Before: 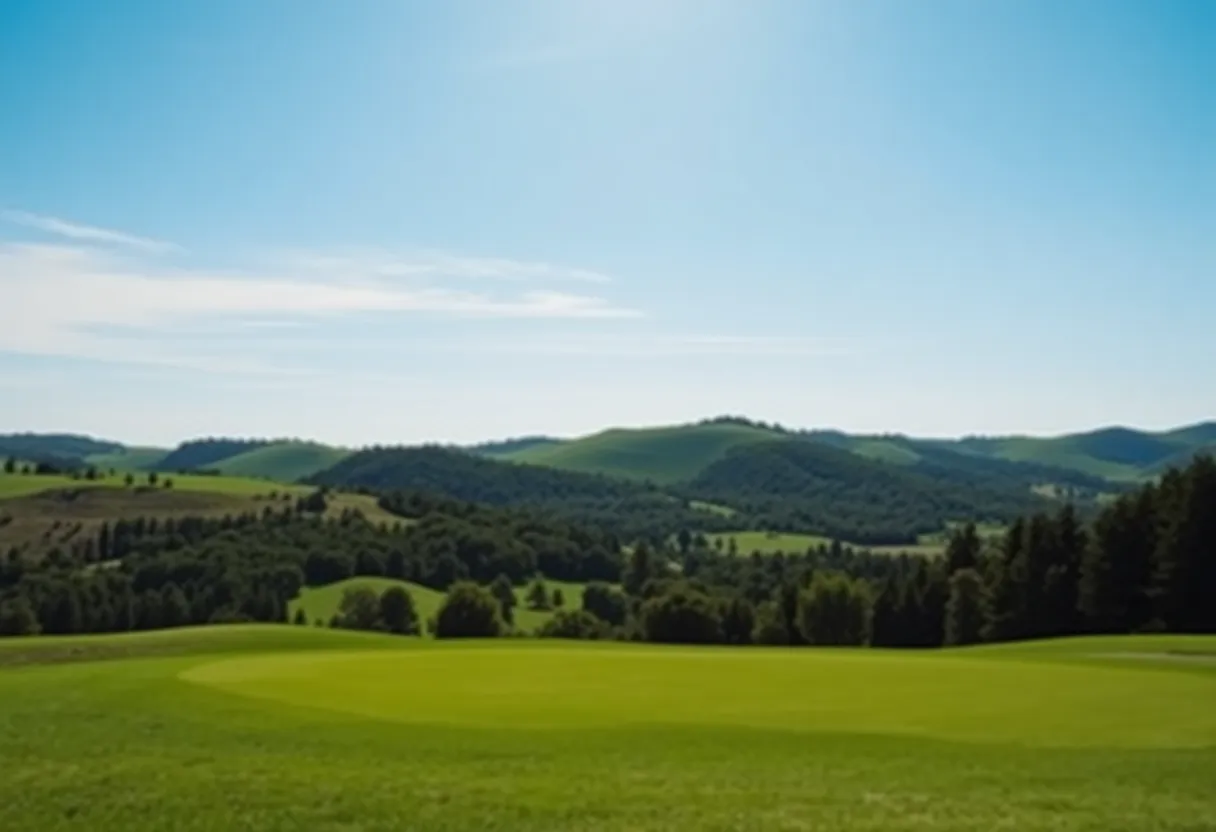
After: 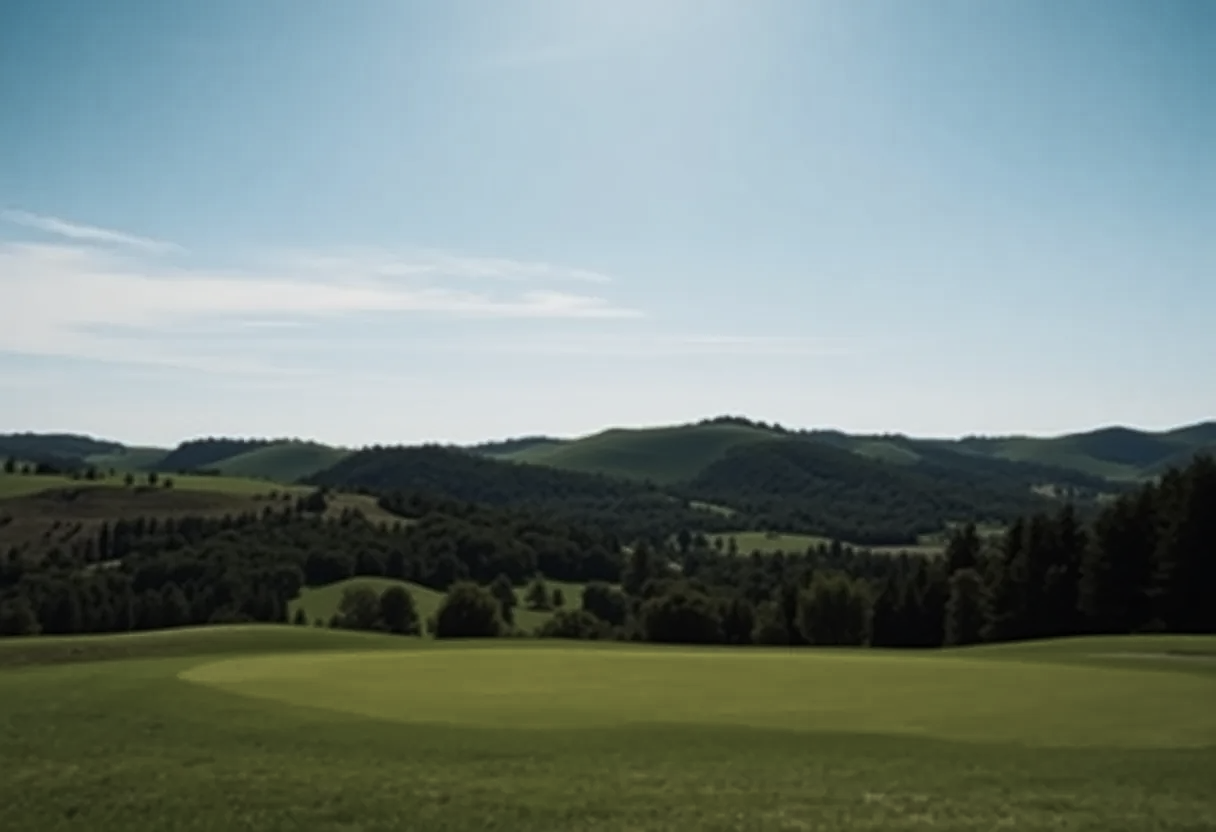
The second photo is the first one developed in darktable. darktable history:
sharpen: on, module defaults
color balance rgb: linear chroma grading › global chroma 15.394%, perceptual saturation grading › global saturation -3.191%, perceptual brilliance grading › highlights 3.617%, perceptual brilliance grading › mid-tones -19.069%, perceptual brilliance grading › shadows -41.636%, contrast -10.6%
contrast brightness saturation: contrast 0.101, saturation -0.373
color correction: highlights b* 0.016
